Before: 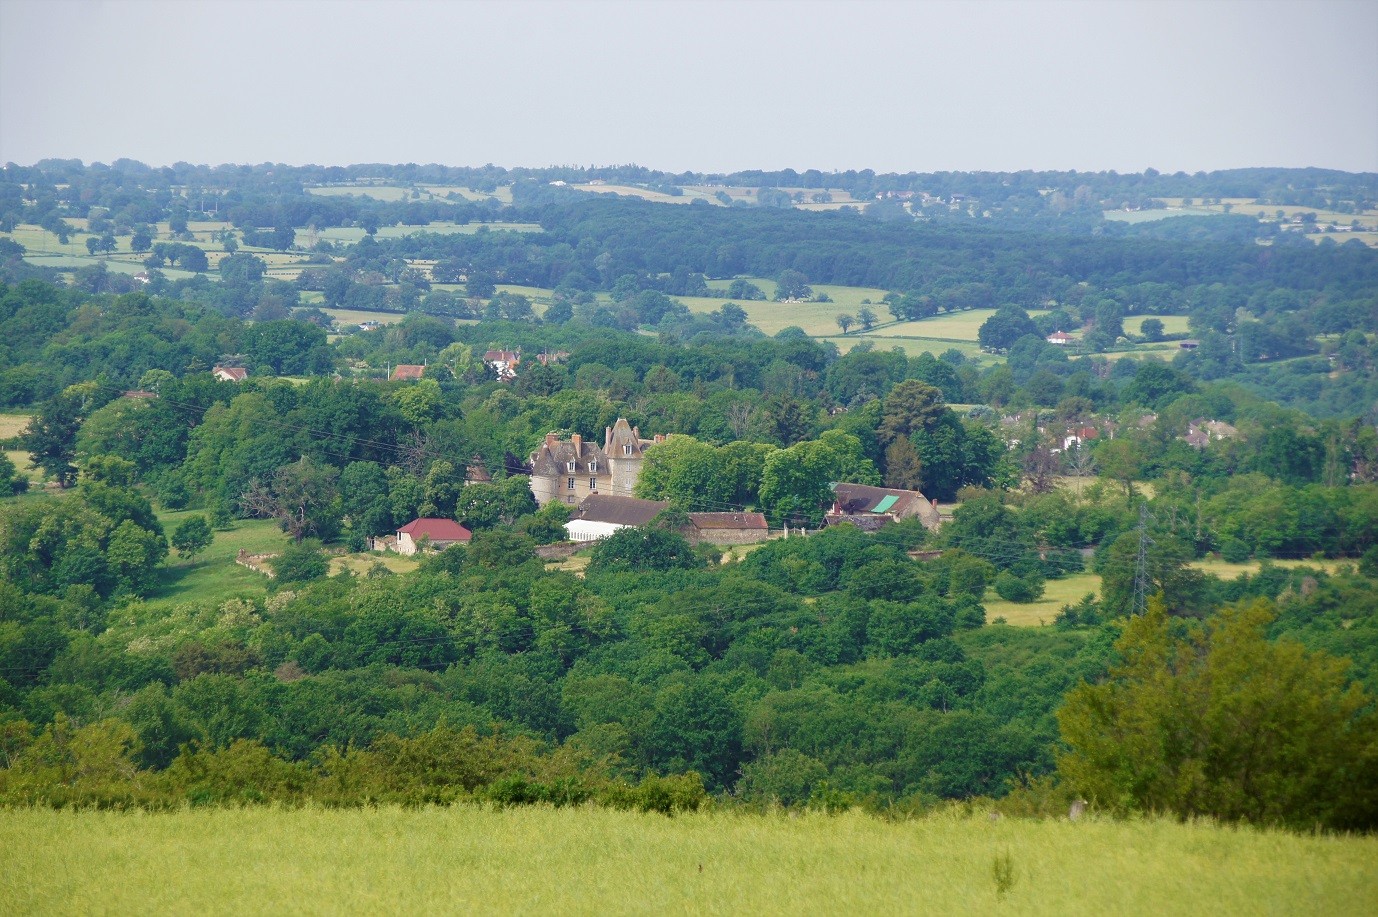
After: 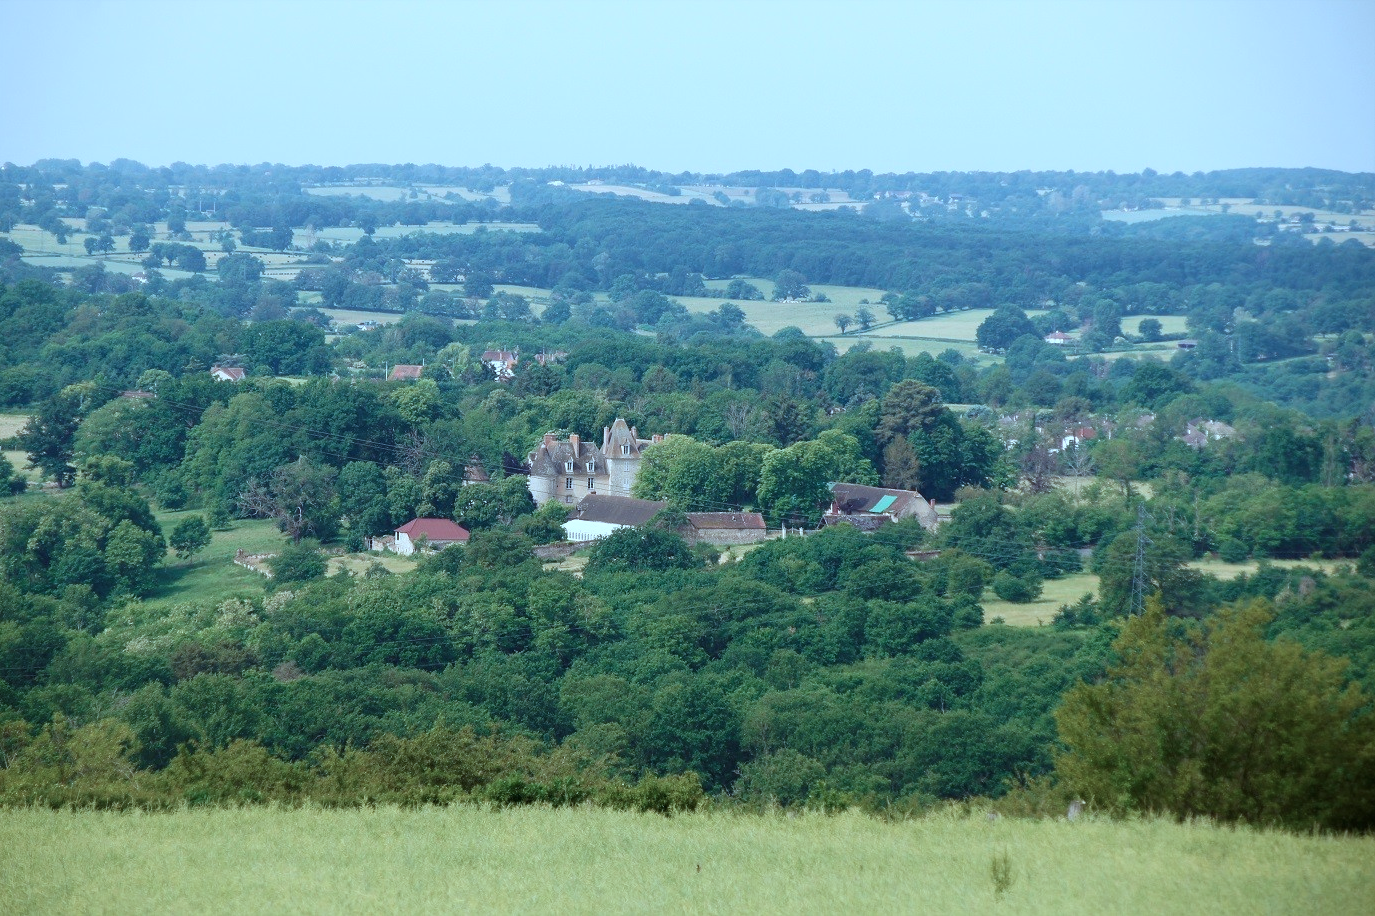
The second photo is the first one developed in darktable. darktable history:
contrast brightness saturation: contrast 0.112, saturation -0.172
crop: left 0.181%
shadows and highlights: radius 93.12, shadows -14.71, white point adjustment 0.21, highlights 32.99, compress 48.52%, soften with gaussian
color correction: highlights a* -9.58, highlights b* -21.17
